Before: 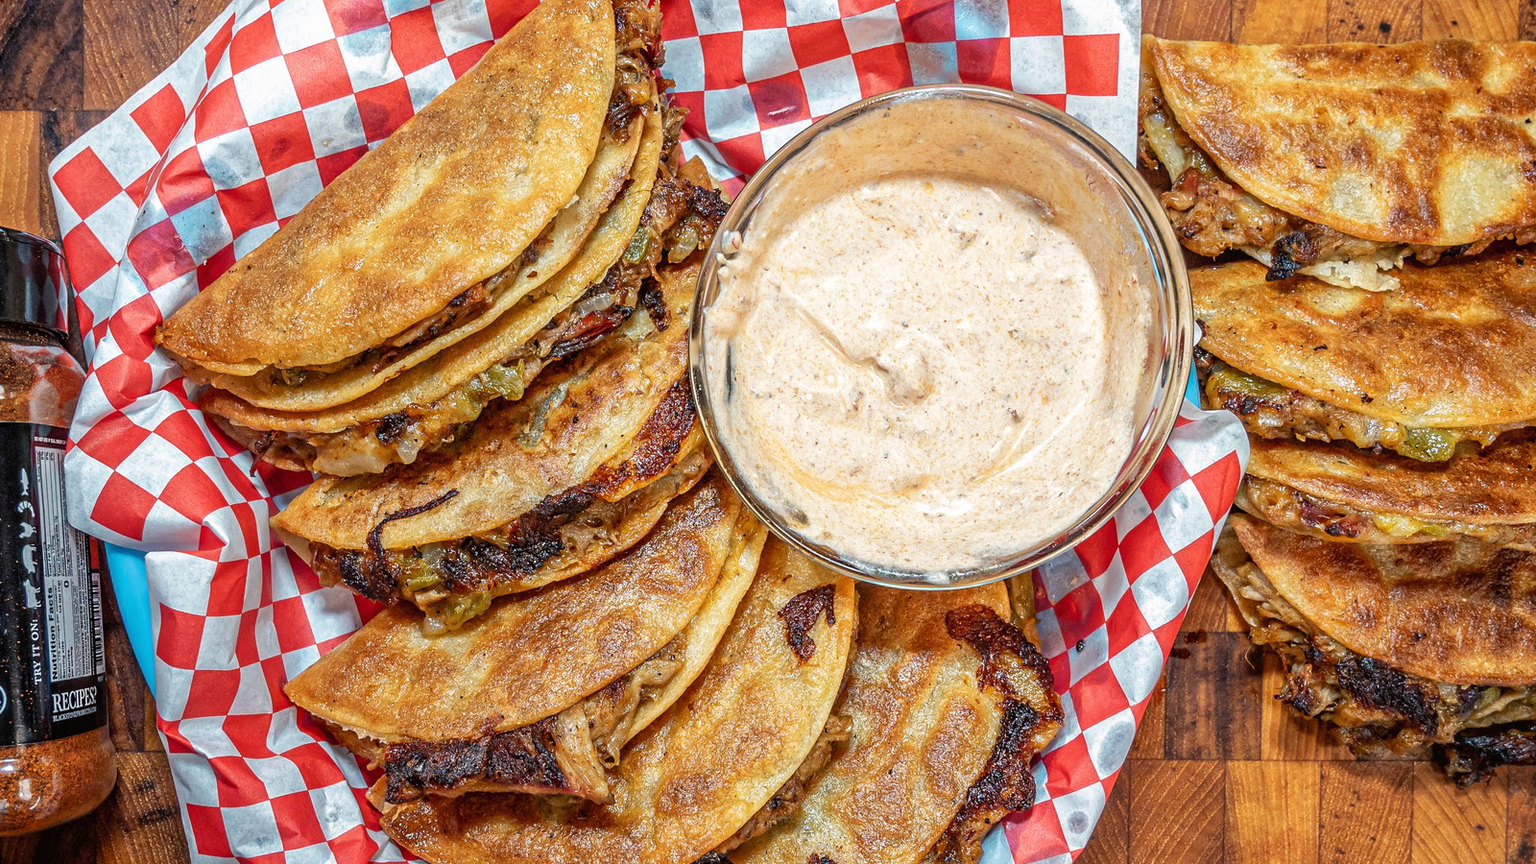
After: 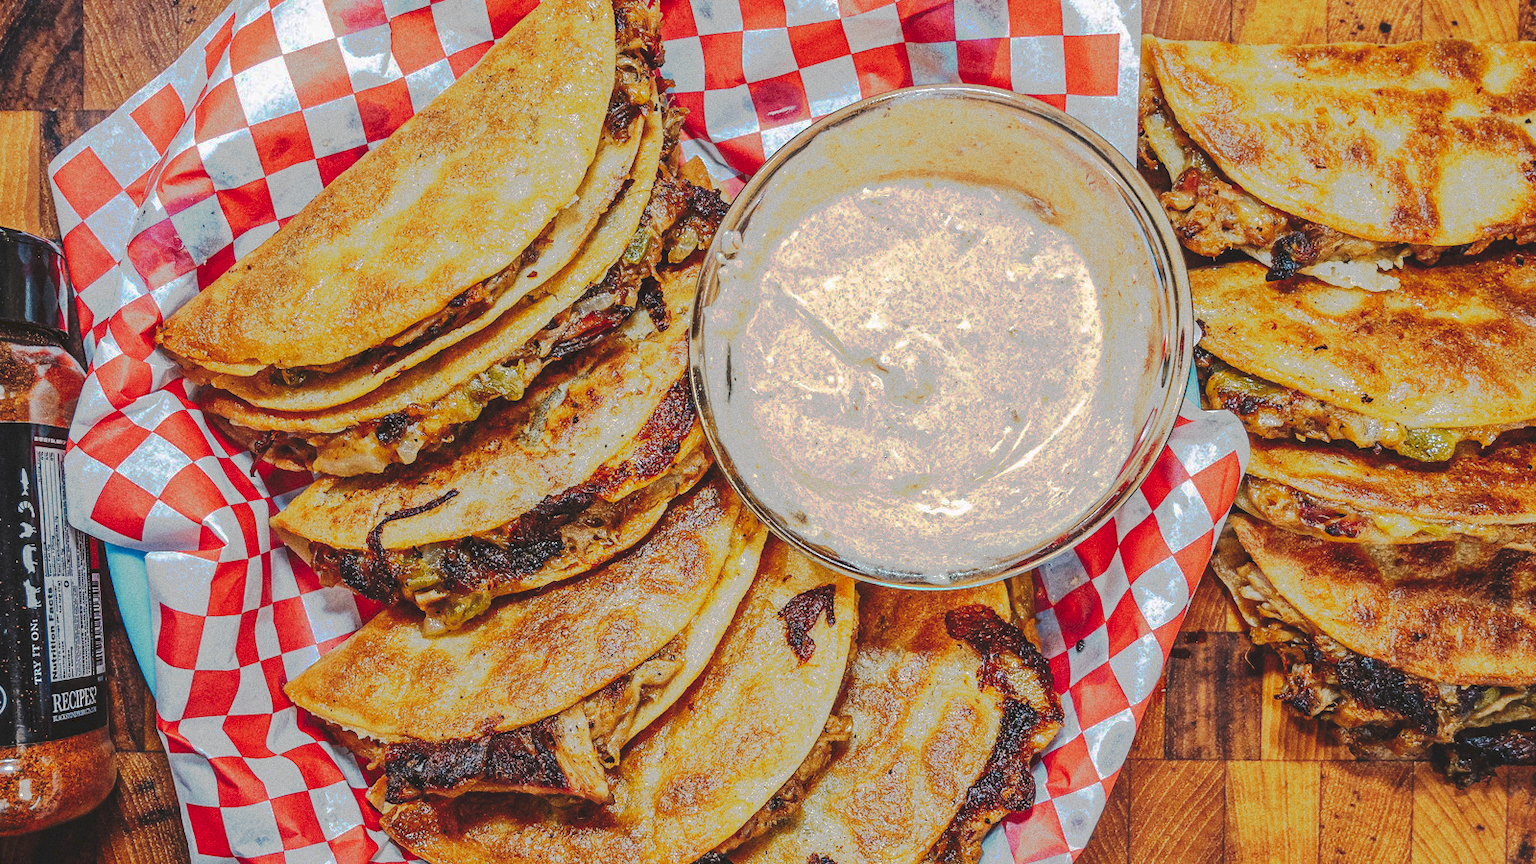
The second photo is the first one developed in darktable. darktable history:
grain: on, module defaults
tone curve: curves: ch0 [(0, 0) (0.003, 0.118) (0.011, 0.118) (0.025, 0.122) (0.044, 0.131) (0.069, 0.142) (0.1, 0.155) (0.136, 0.168) (0.177, 0.183) (0.224, 0.216) (0.277, 0.265) (0.335, 0.337) (0.399, 0.415) (0.468, 0.506) (0.543, 0.586) (0.623, 0.665) (0.709, 0.716) (0.801, 0.737) (0.898, 0.744) (1, 1)], preserve colors none
